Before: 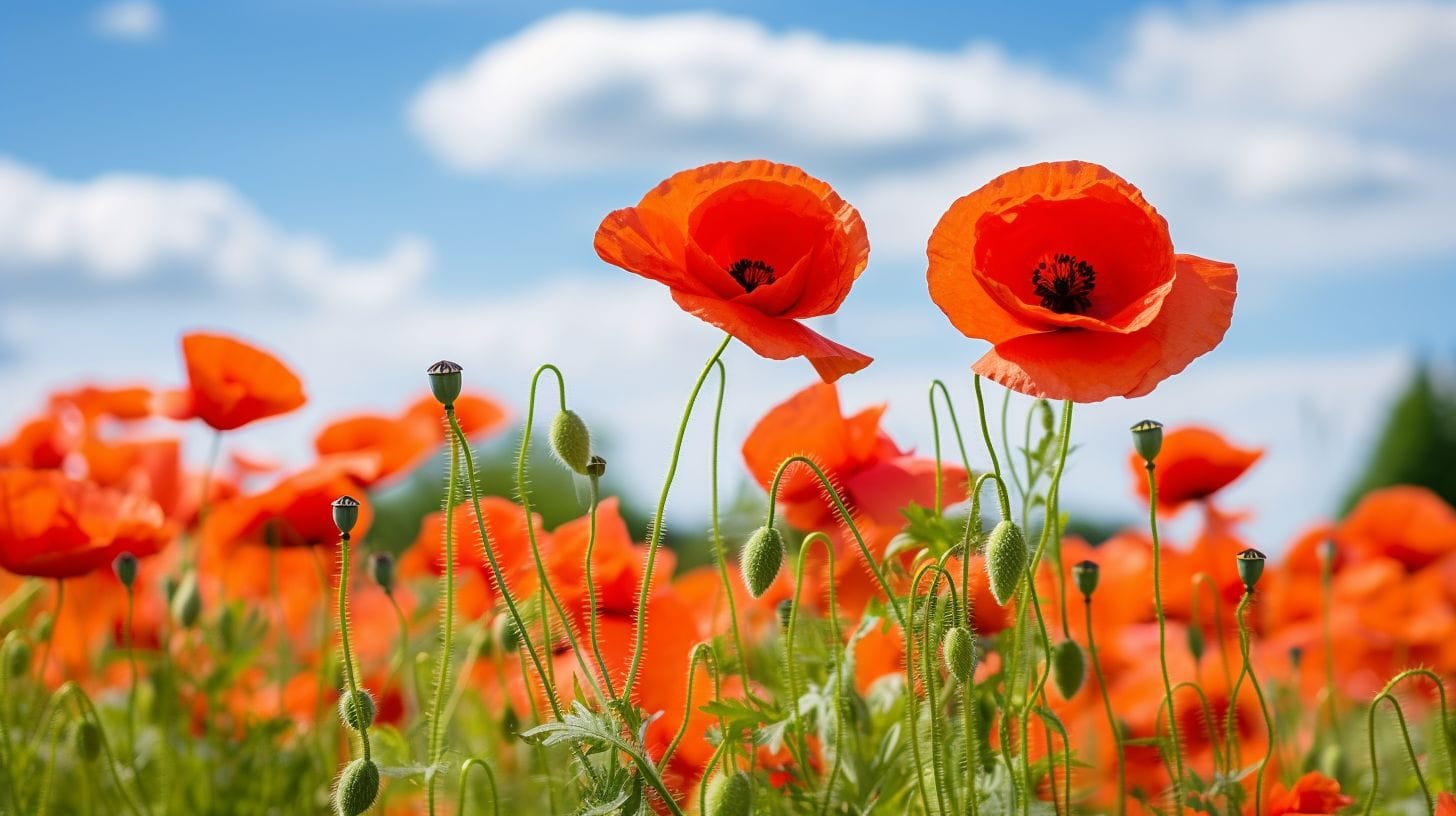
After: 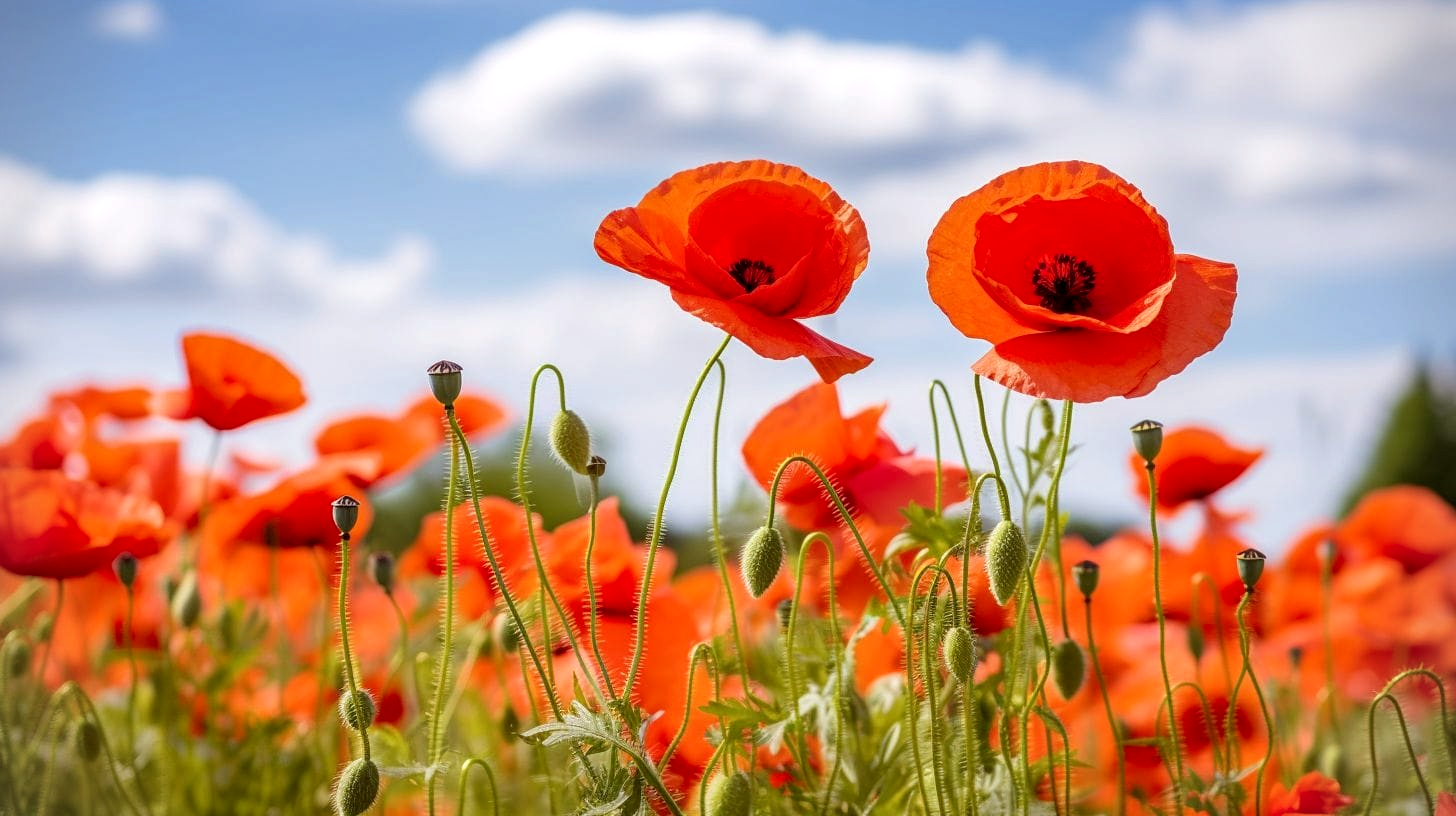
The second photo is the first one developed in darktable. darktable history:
rgb levels: mode RGB, independent channels, levels [[0, 0.474, 1], [0, 0.5, 1], [0, 0.5, 1]]
local contrast: on, module defaults
vignetting: fall-off start 91.19%
